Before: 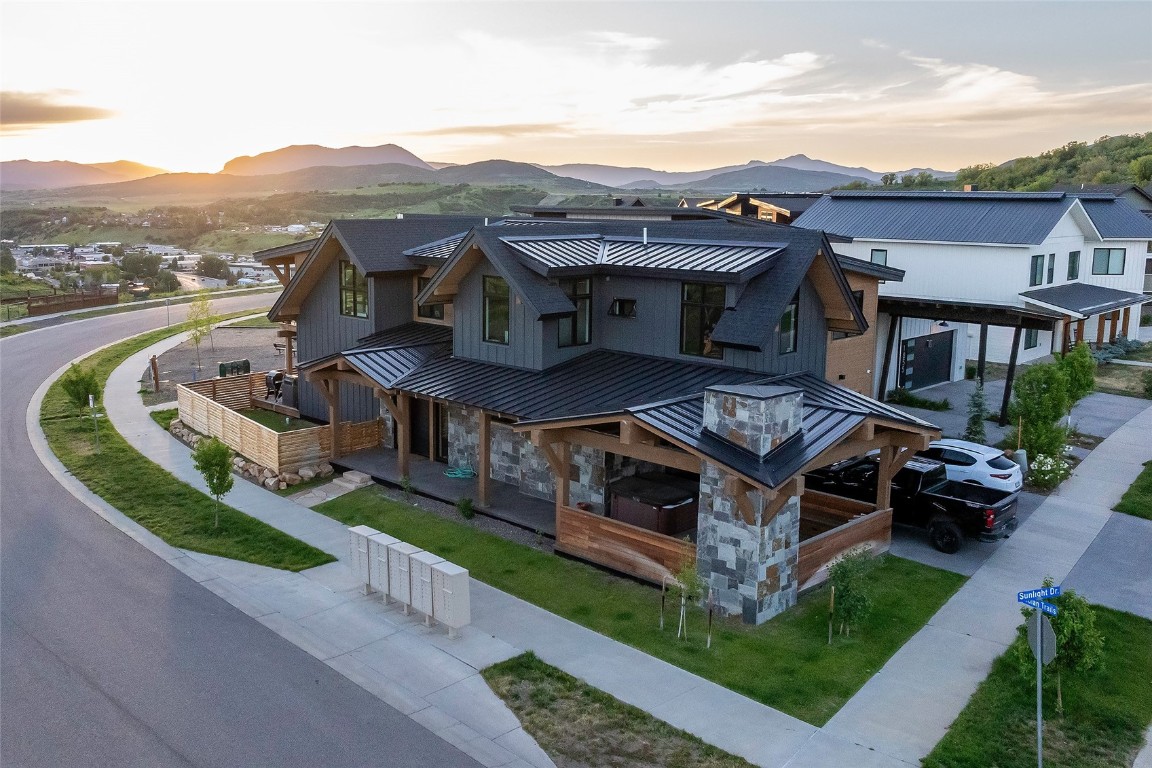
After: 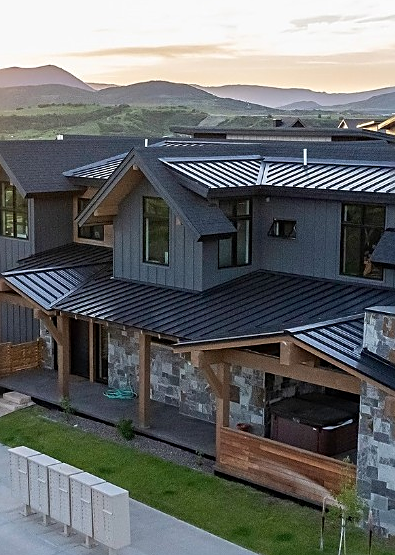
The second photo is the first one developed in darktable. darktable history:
sharpen: on, module defaults
crop and rotate: left 29.556%, top 10.298%, right 36.111%, bottom 17.371%
